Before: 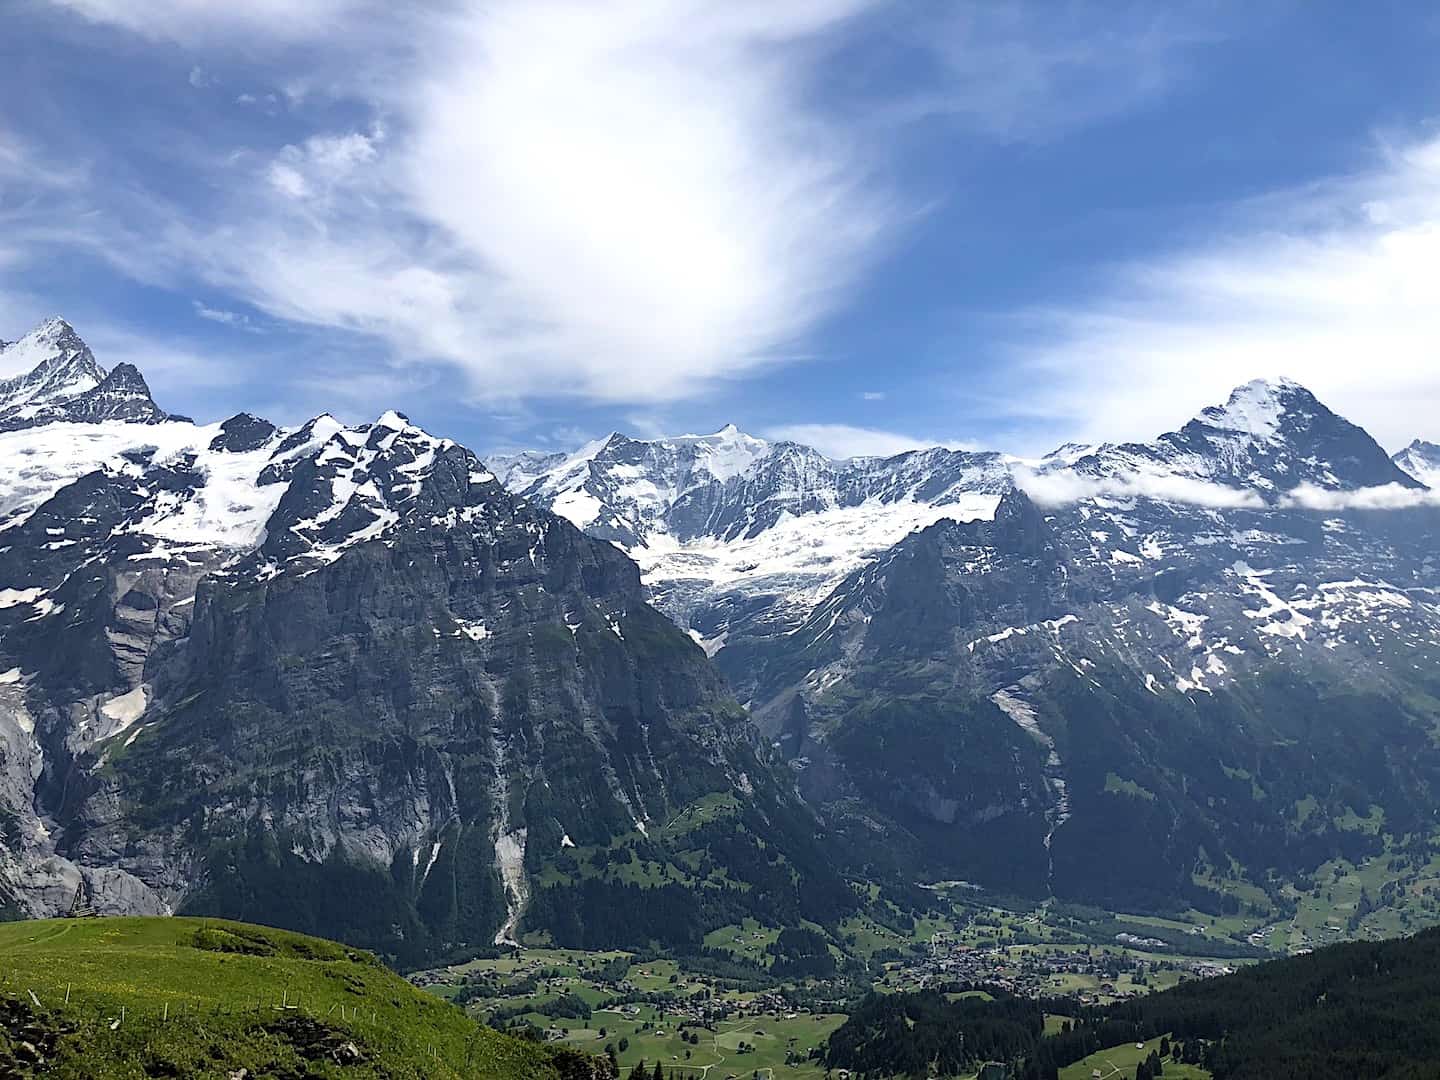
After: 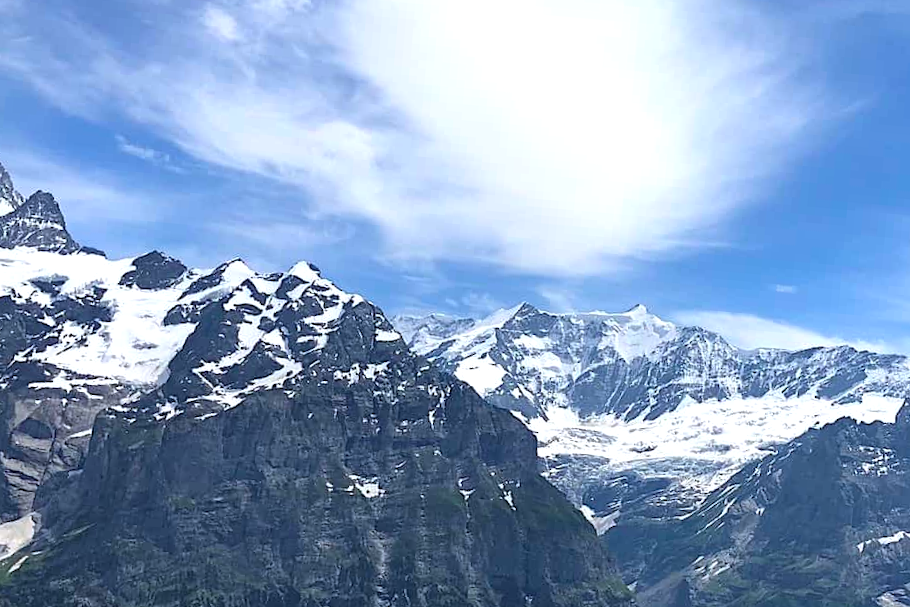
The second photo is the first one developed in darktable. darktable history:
crop and rotate: angle -4.99°, left 2.122%, top 6.945%, right 27.566%, bottom 30.519%
exposure: exposure 0.131 EV, compensate highlight preservation false
white balance: red 0.983, blue 1.036
